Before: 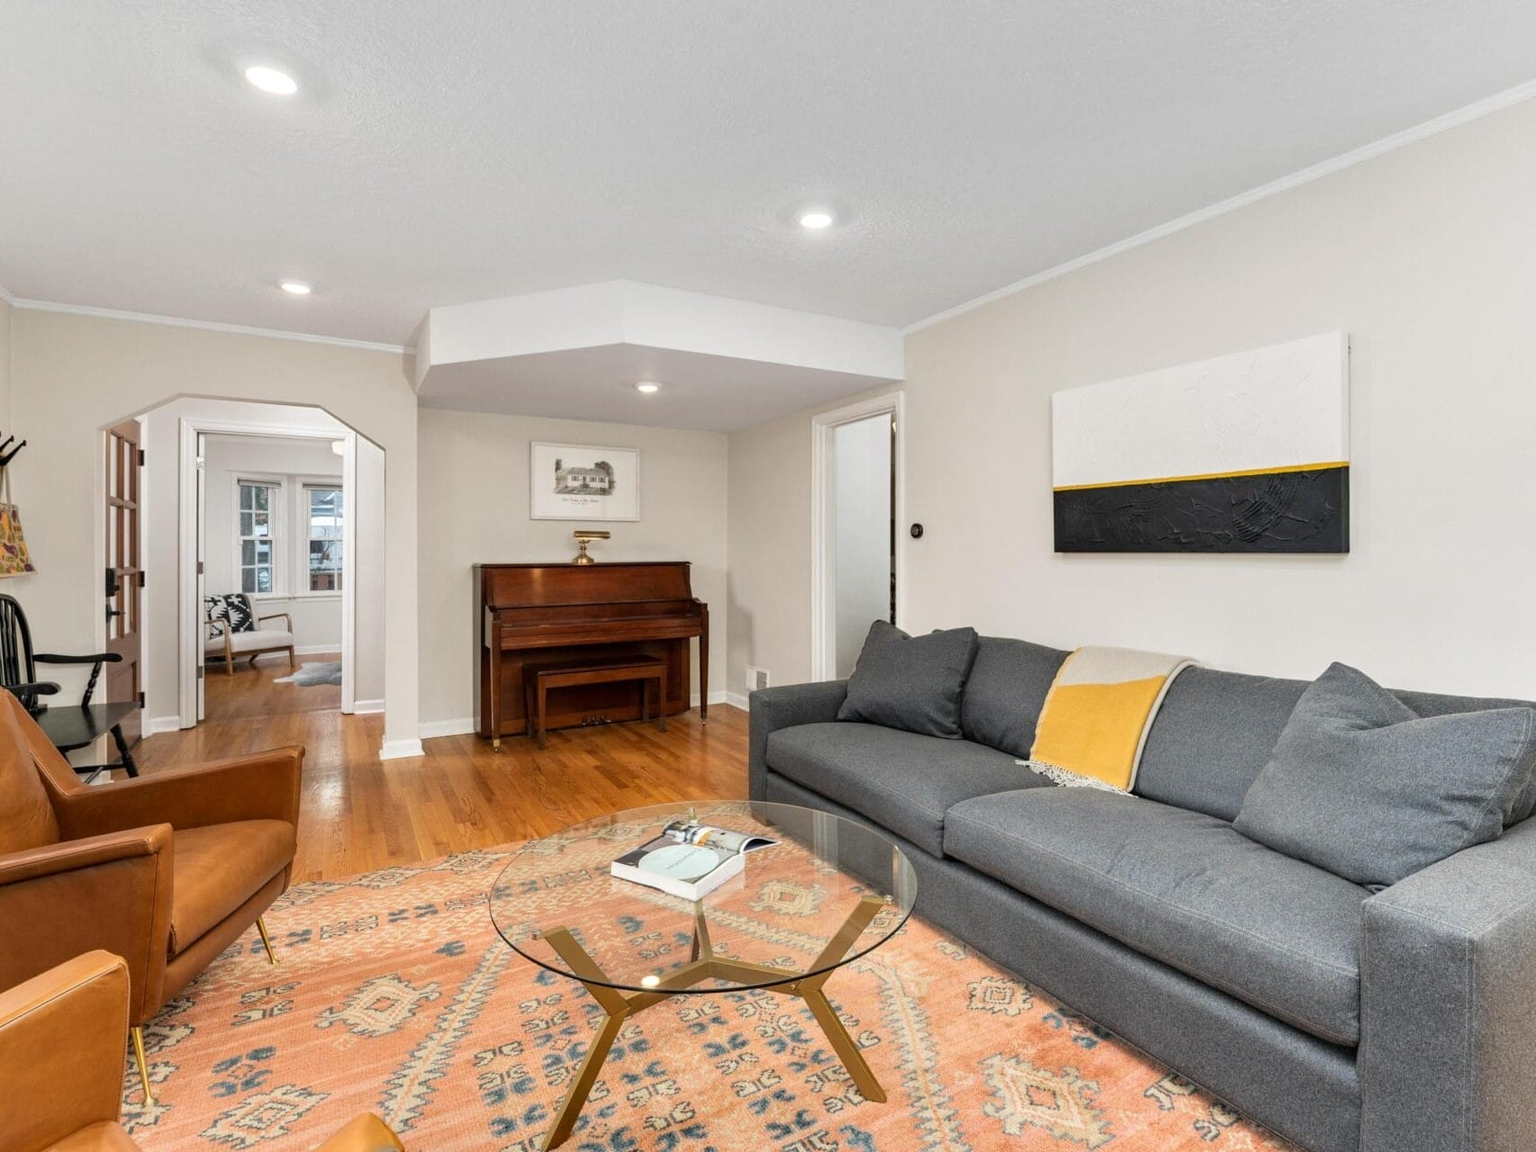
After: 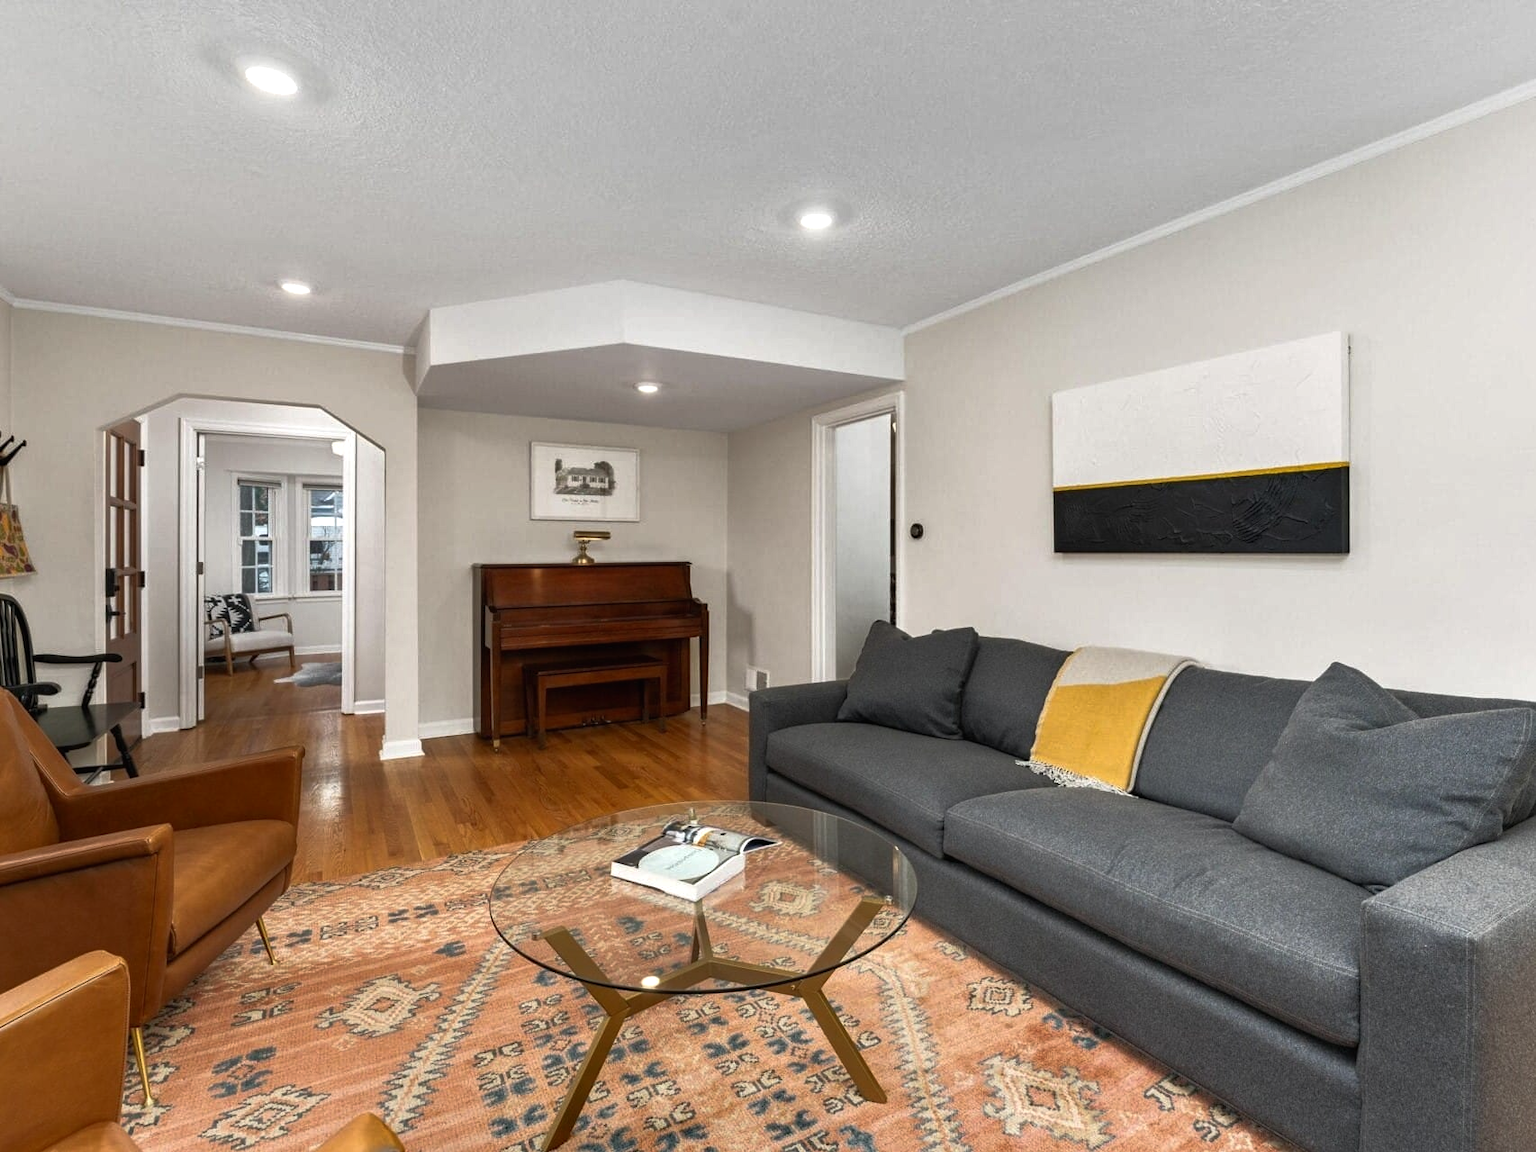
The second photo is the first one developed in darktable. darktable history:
rgb curve: curves: ch0 [(0, 0) (0.415, 0.237) (1, 1)]
contrast brightness saturation: contrast -0.02, brightness -0.01, saturation 0.03
exposure: exposure 0.207 EV, compensate highlight preservation false
